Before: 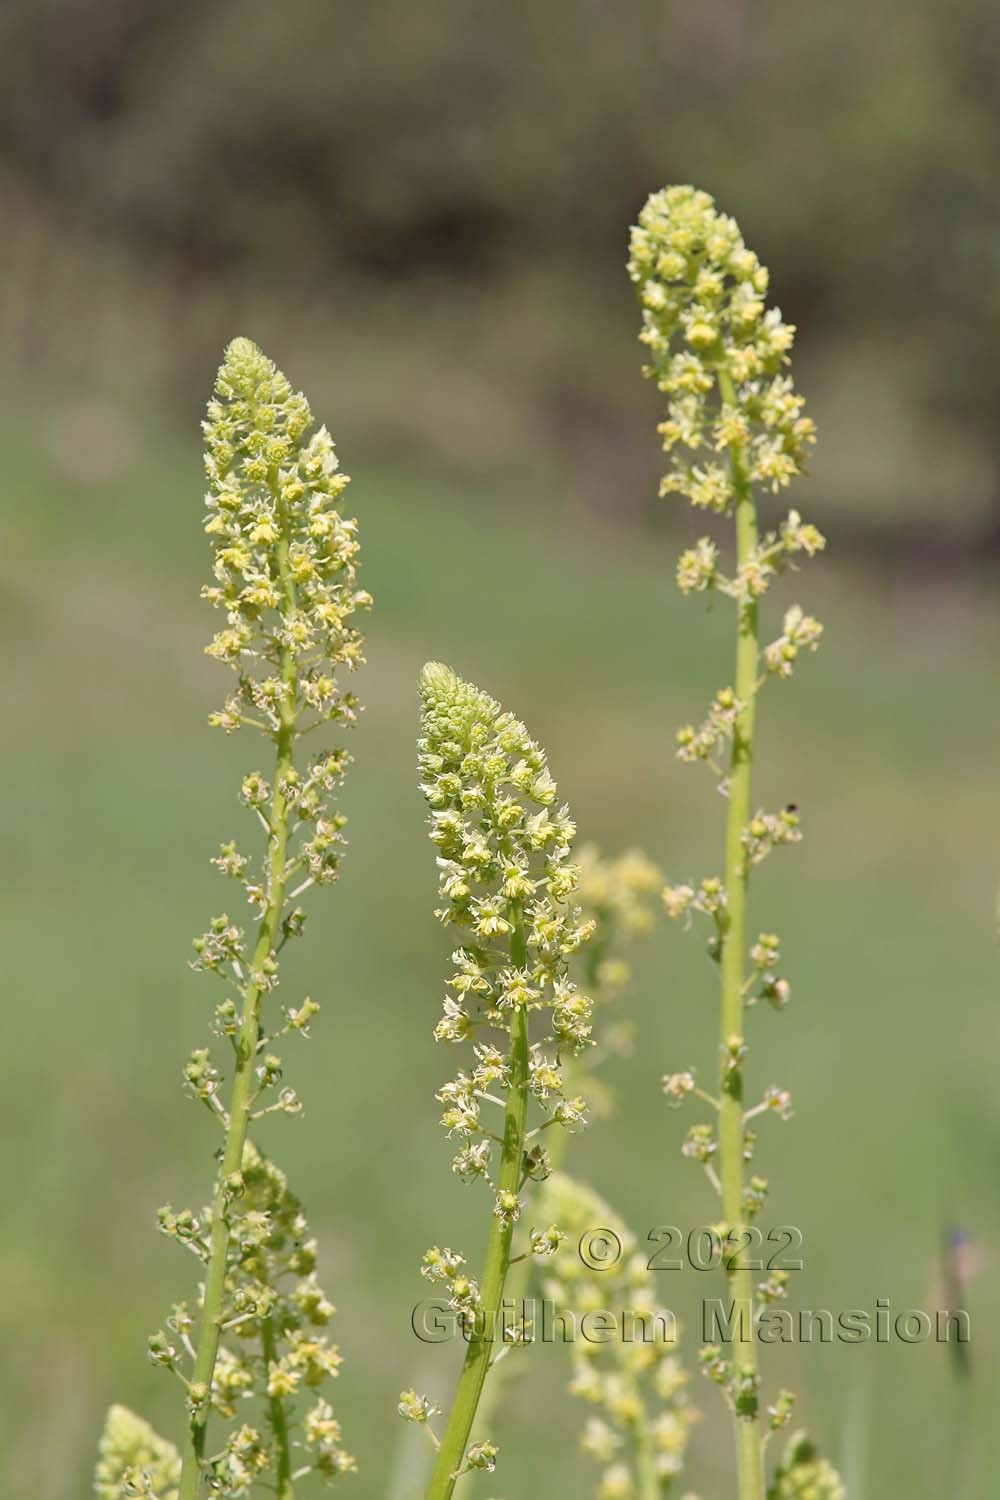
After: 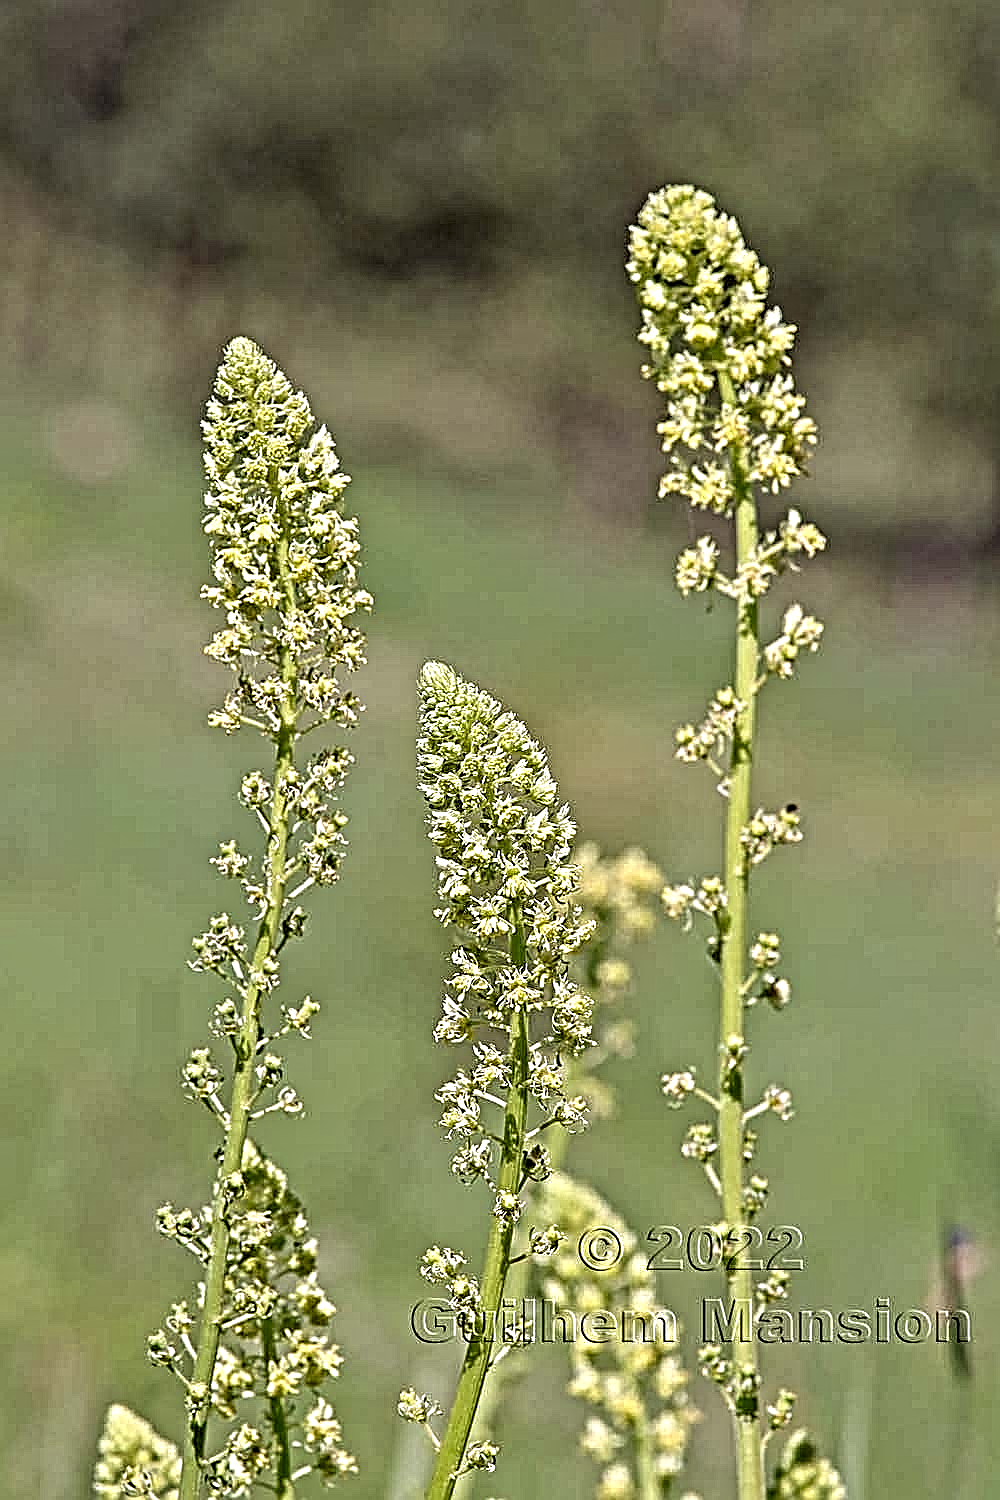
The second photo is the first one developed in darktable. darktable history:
exposure: compensate highlight preservation false
sharpen: on, module defaults
local contrast: on, module defaults
contrast equalizer: octaves 7, y [[0.406, 0.494, 0.589, 0.753, 0.877, 0.999], [0.5 ×6], [0.5 ×6], [0 ×6], [0 ×6]]
